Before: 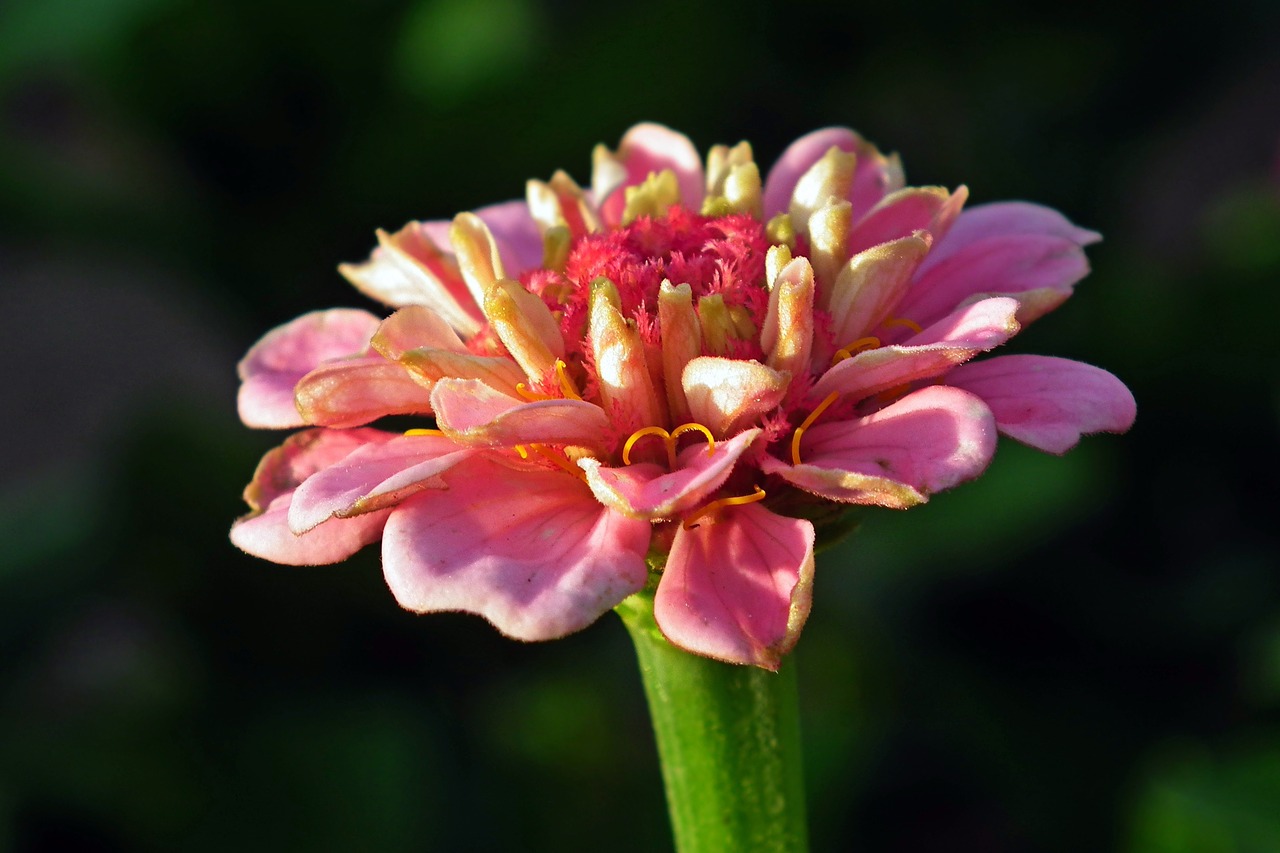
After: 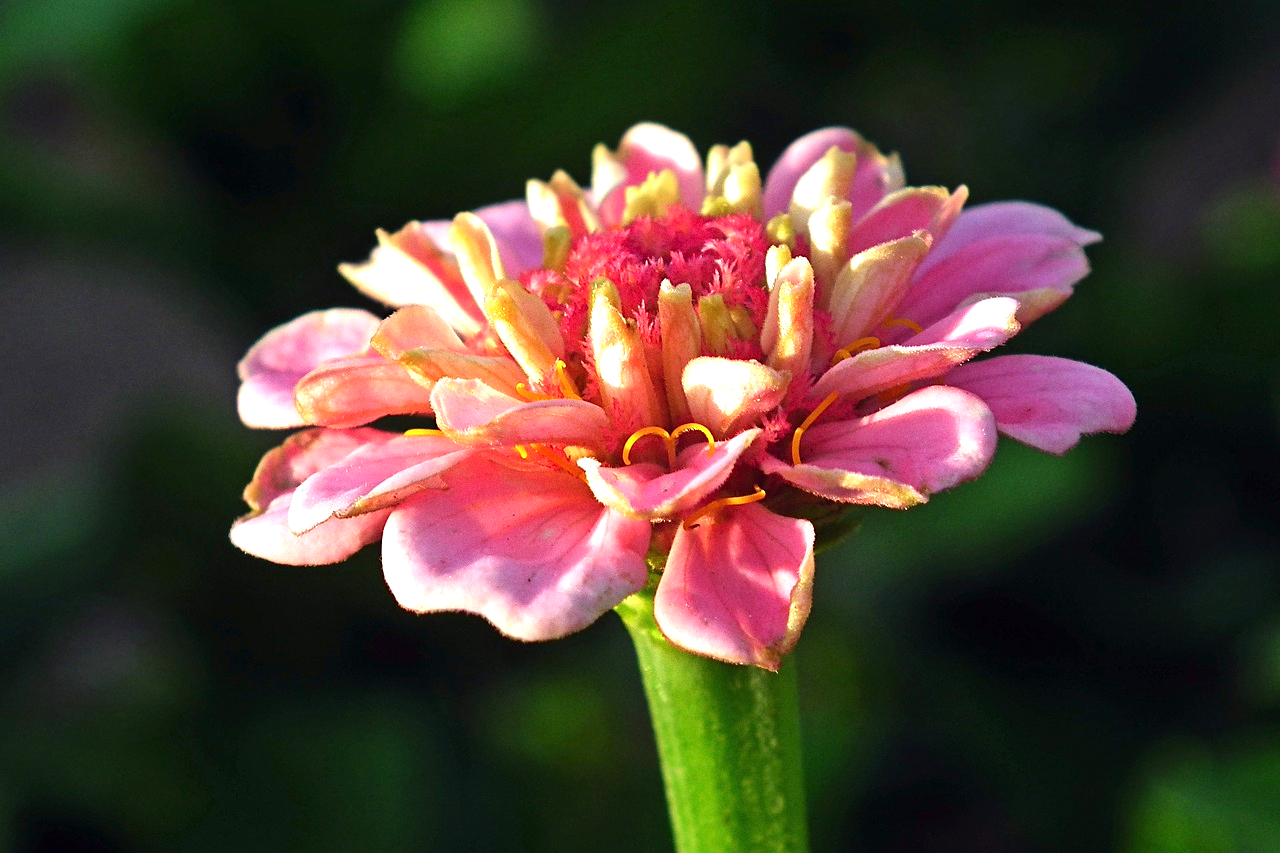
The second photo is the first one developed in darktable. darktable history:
exposure: black level correction 0, exposure 0.7 EV, compensate exposure bias true, compensate highlight preservation false
grain: coarseness 0.09 ISO, strength 16.61%
sharpen: amount 0.2
